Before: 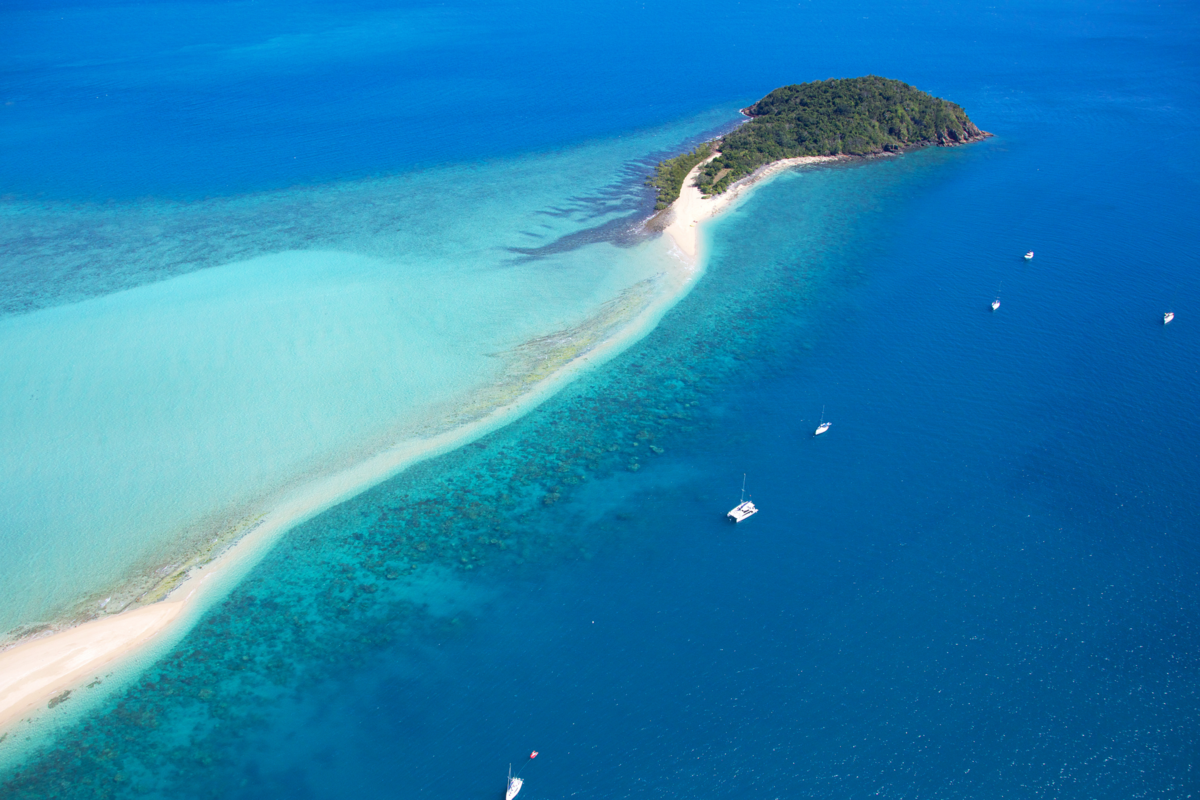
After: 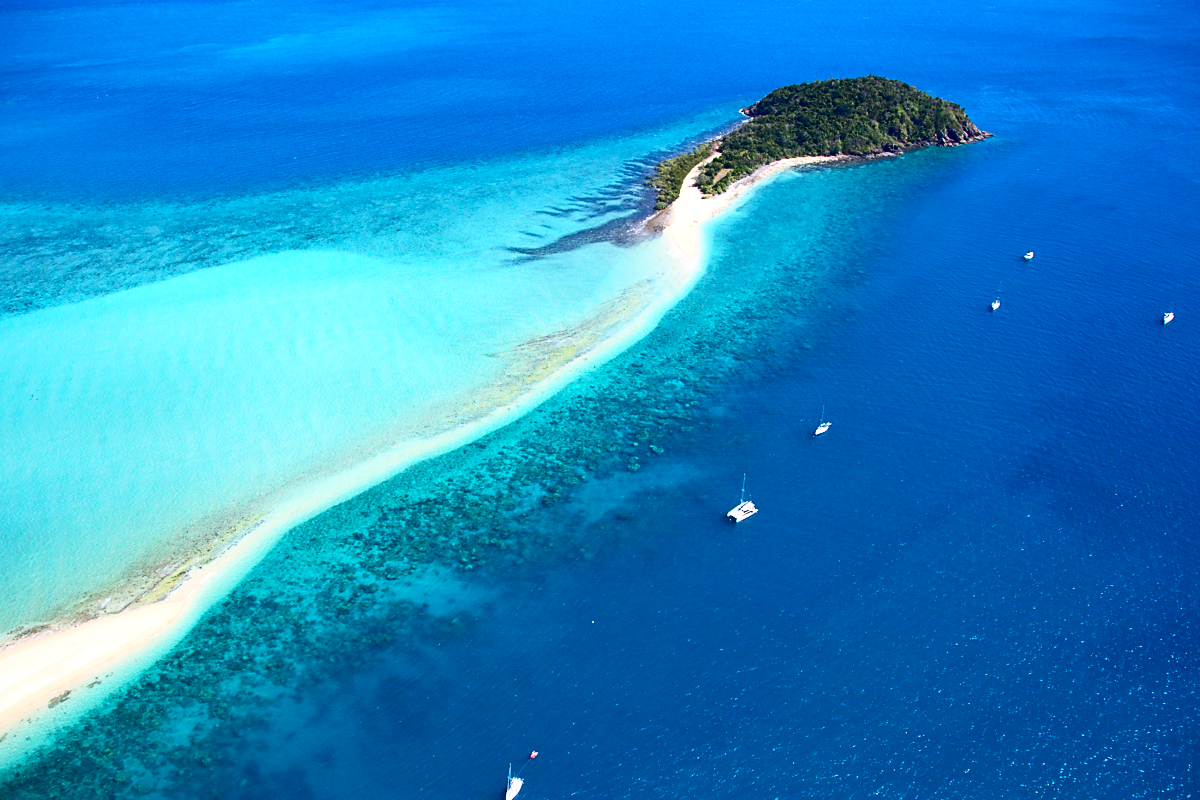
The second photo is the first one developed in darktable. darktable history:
sharpen: radius 1.912, amount 0.407, threshold 1.651
tone equalizer: edges refinement/feathering 500, mask exposure compensation -1.57 EV, preserve details no
exposure: black level correction 0.005, exposure 0.277 EV, compensate highlight preservation false
shadows and highlights: low approximation 0.01, soften with gaussian
contrast brightness saturation: contrast 0.301, brightness -0.08, saturation 0.171
